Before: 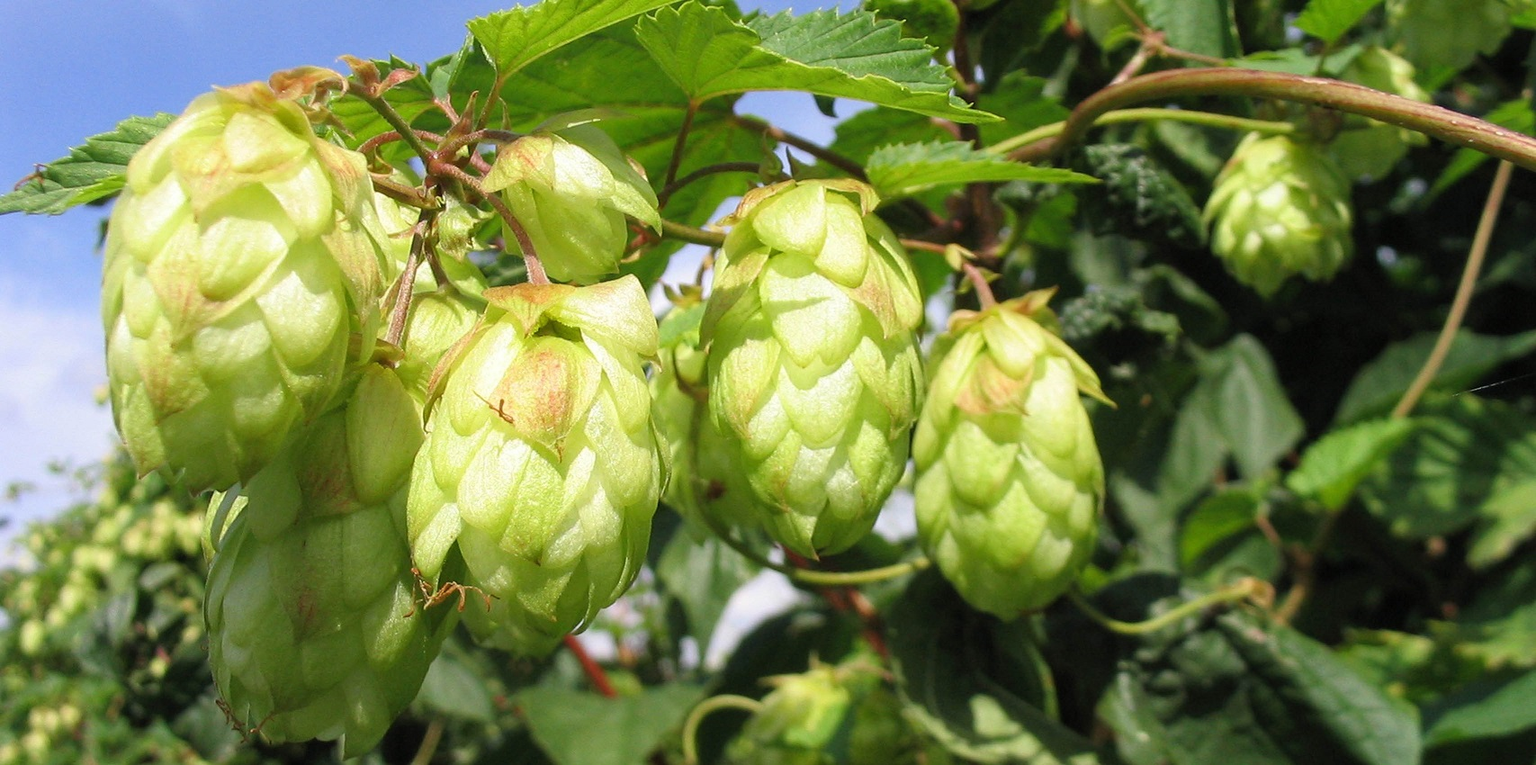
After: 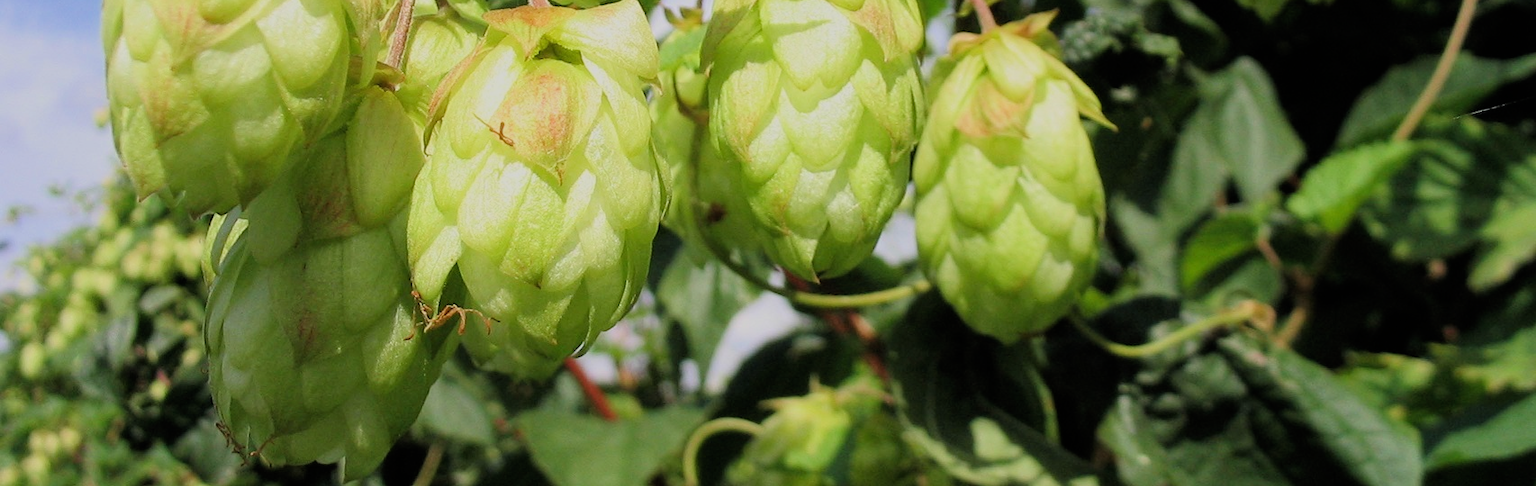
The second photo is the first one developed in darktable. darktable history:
crop and rotate: top 36.457%
tone equalizer: on, module defaults
filmic rgb: black relative exposure -7.65 EV, white relative exposure 4.56 EV, threshold 3.05 EV, structure ↔ texture 99.42%, hardness 3.61, color science v6 (2022), enable highlight reconstruction true
